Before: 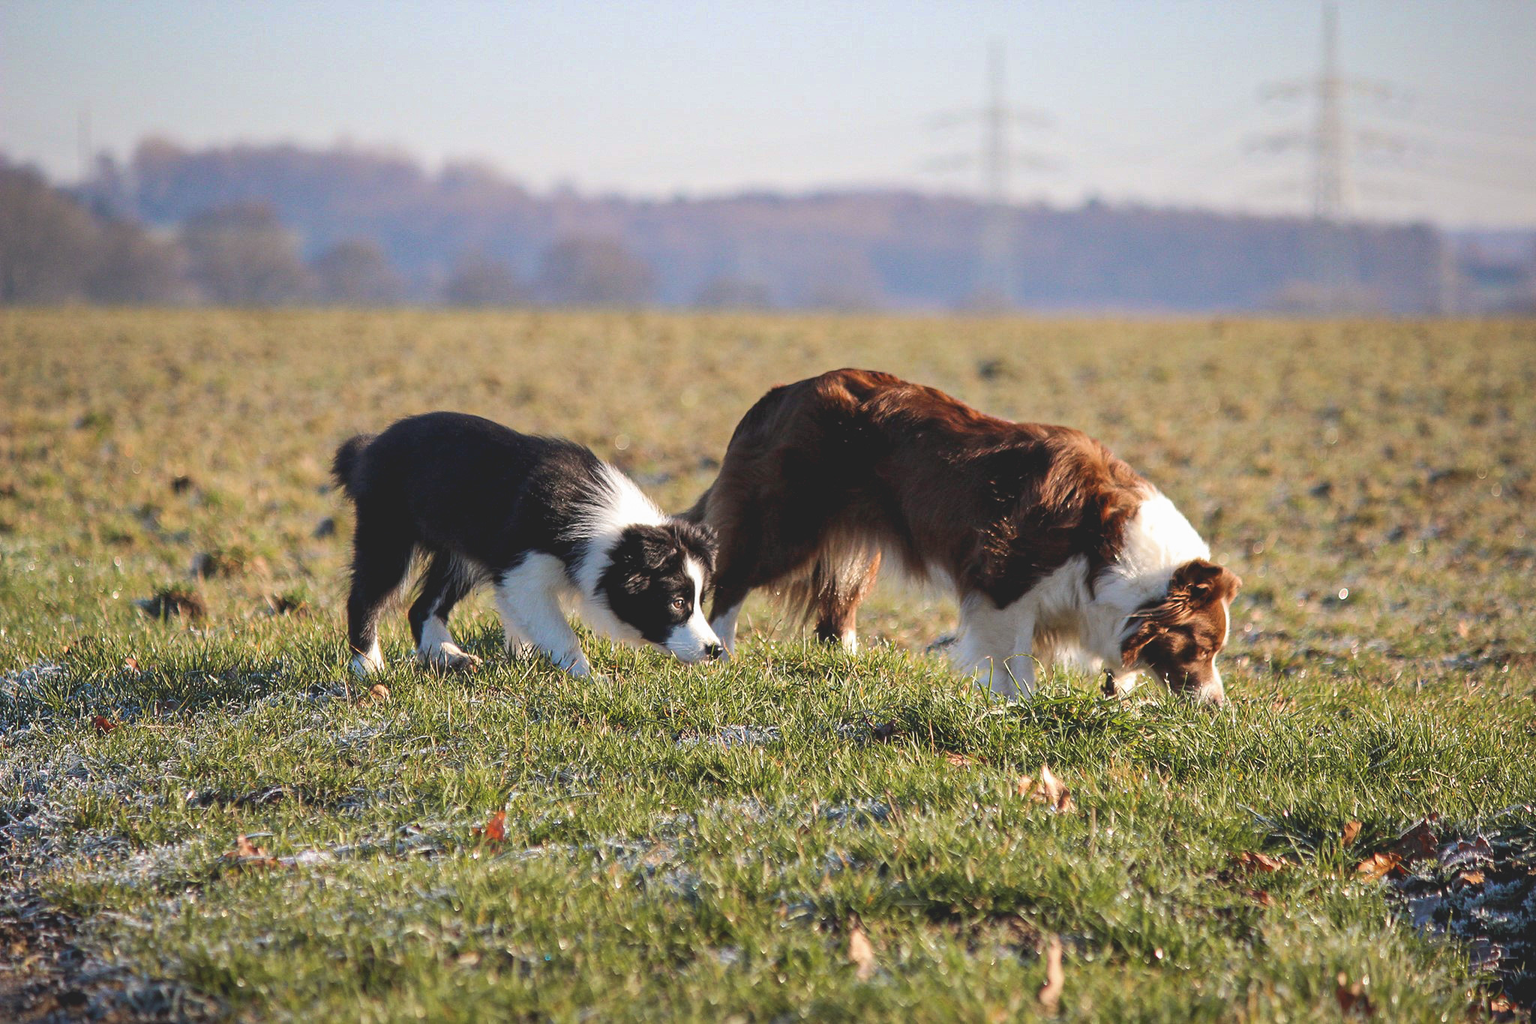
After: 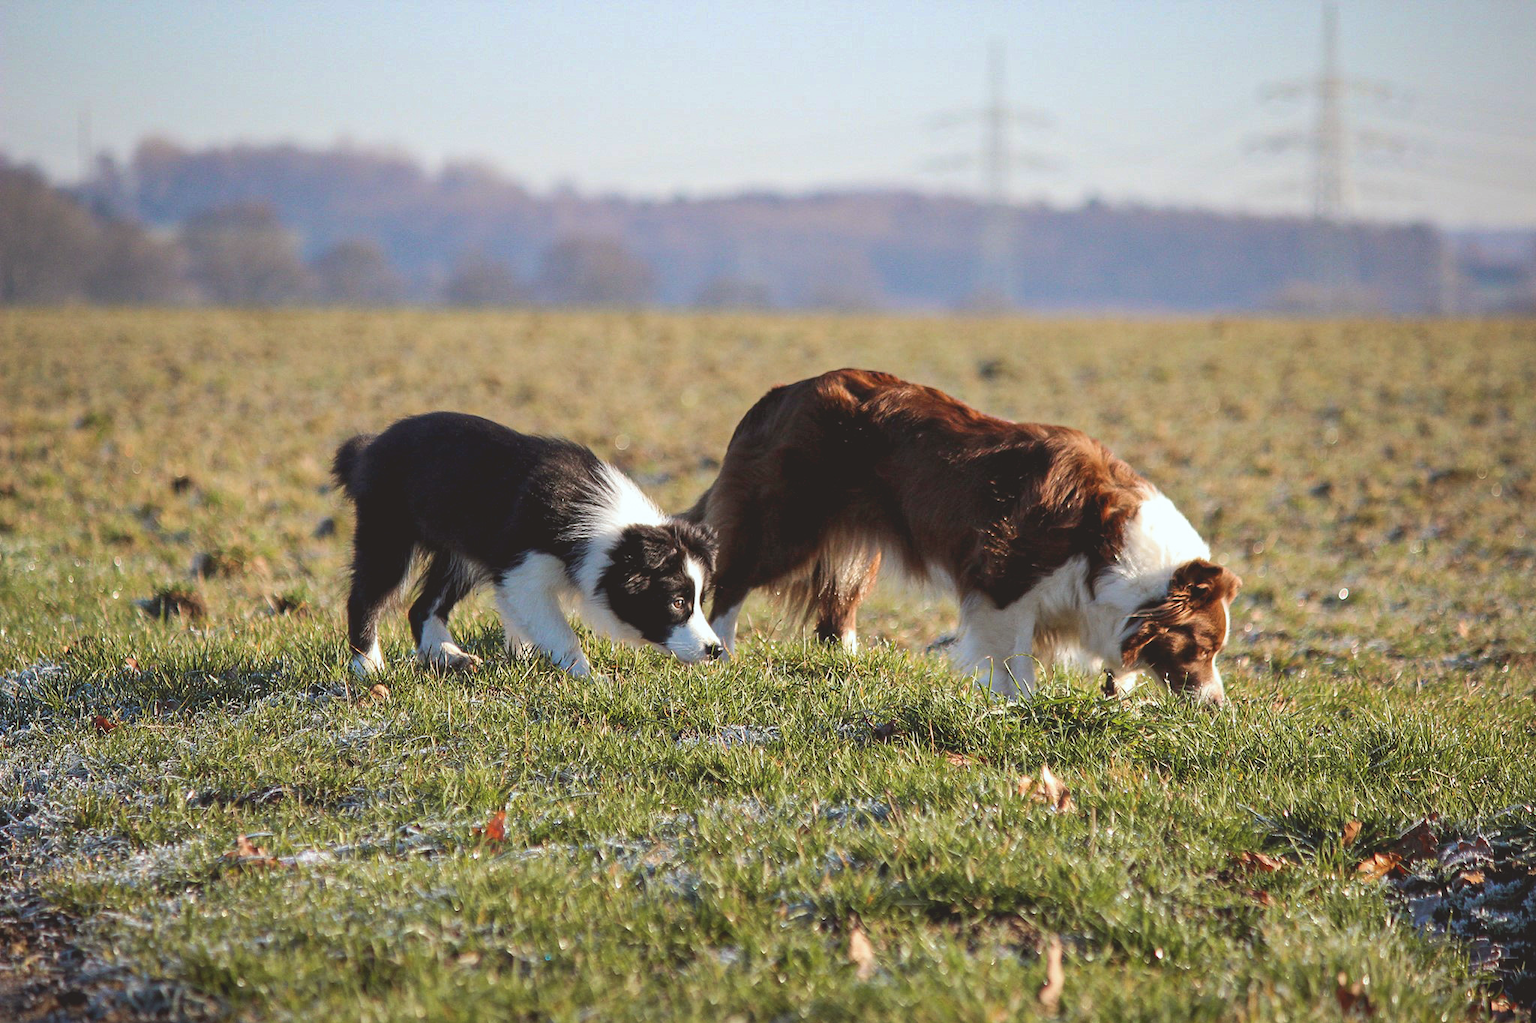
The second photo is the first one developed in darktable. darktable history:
color correction: highlights a* -2.93, highlights b* -1.9, shadows a* 2.12, shadows b* 2.76
